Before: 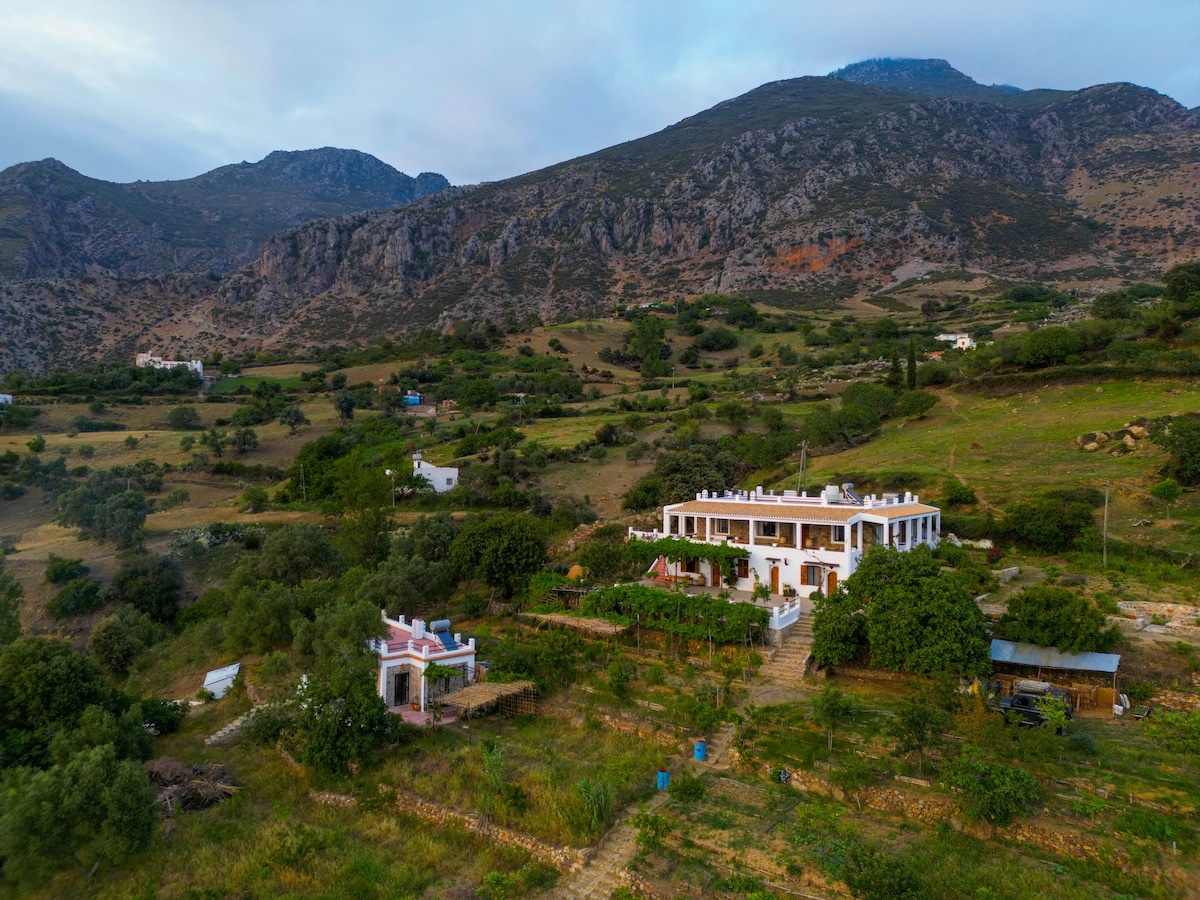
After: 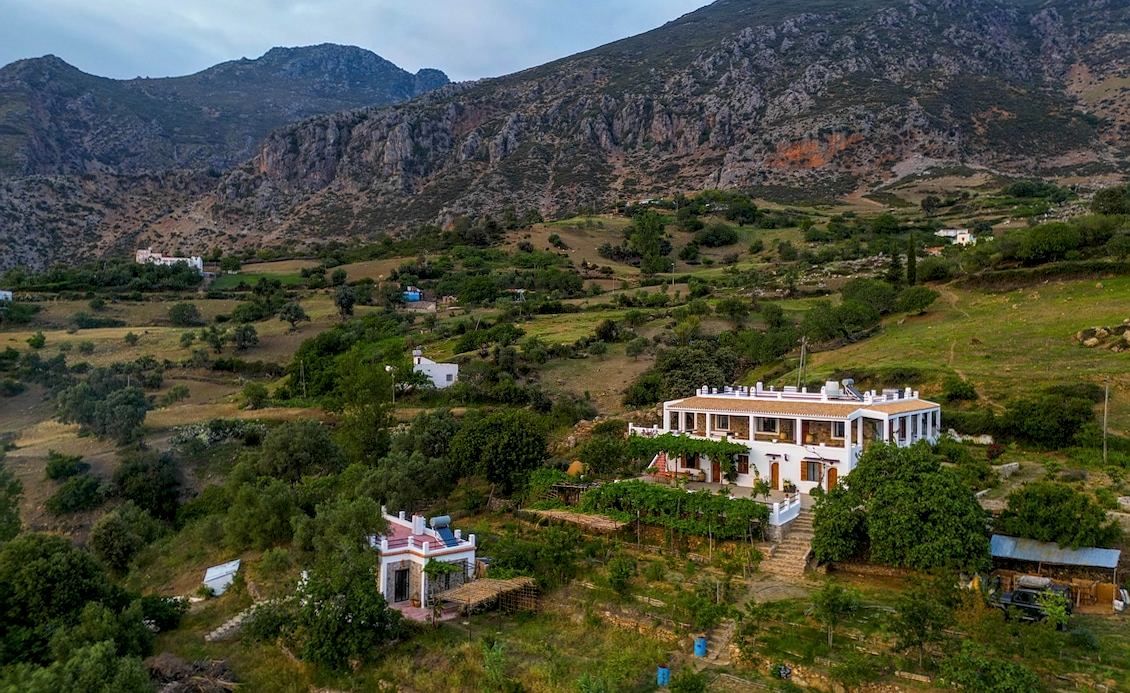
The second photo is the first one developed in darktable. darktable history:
local contrast: on, module defaults
sharpen: radius 1.02
crop and rotate: angle 0.061°, top 11.56%, right 5.647%, bottom 11.285%
tone equalizer: edges refinement/feathering 500, mask exposure compensation -1.57 EV, preserve details no
